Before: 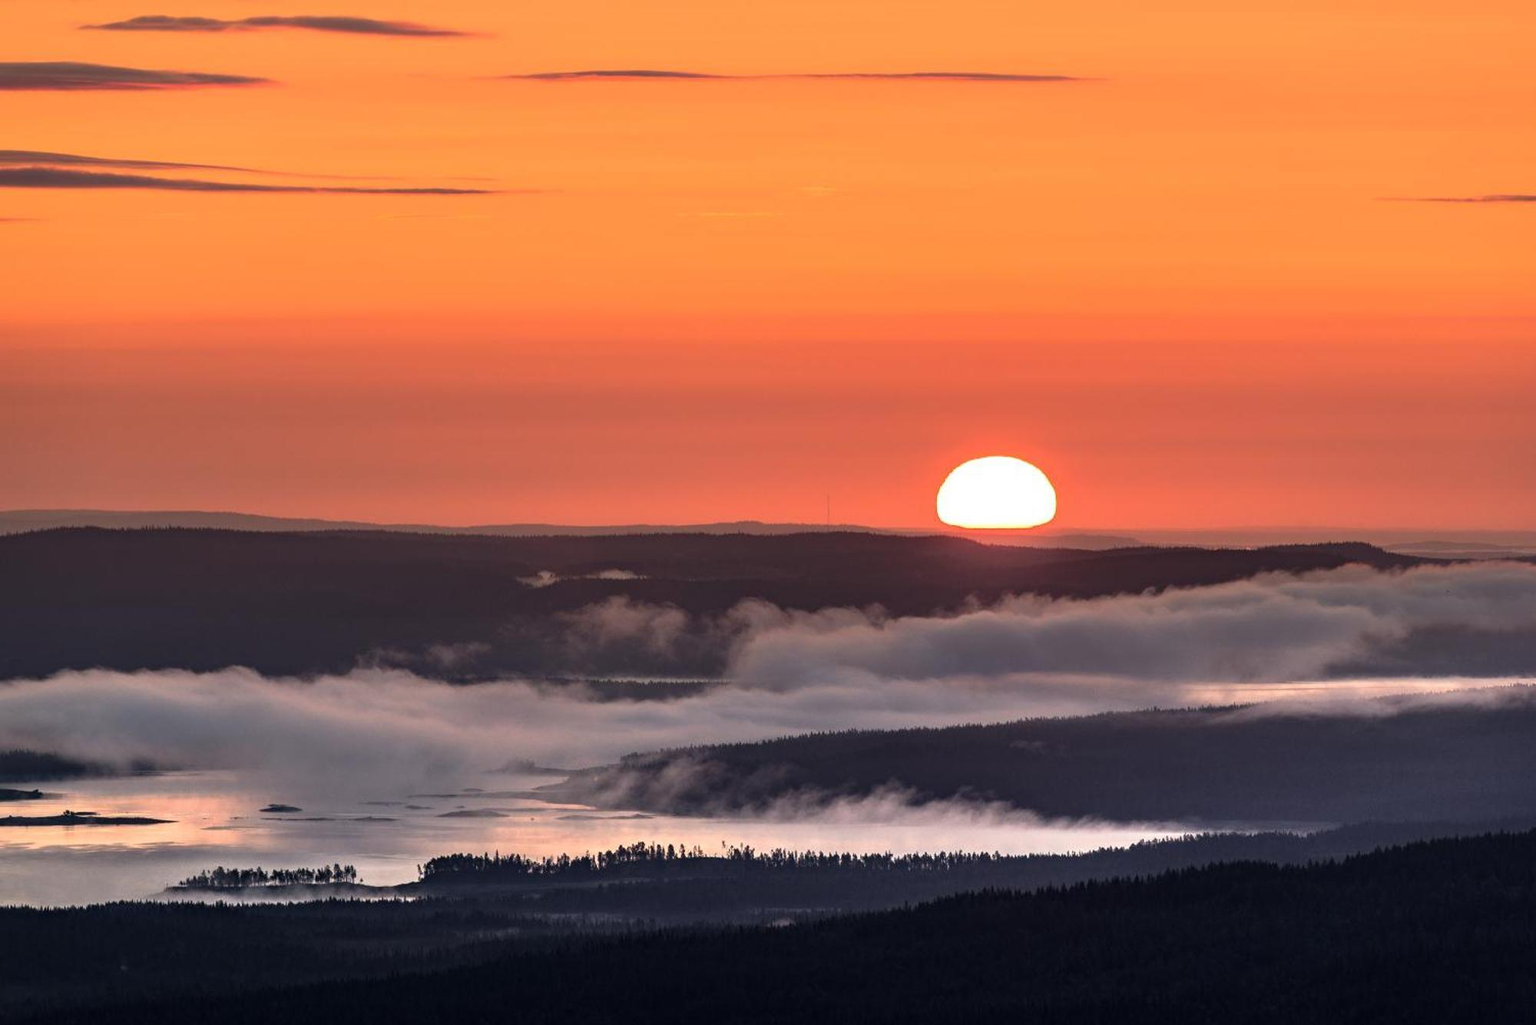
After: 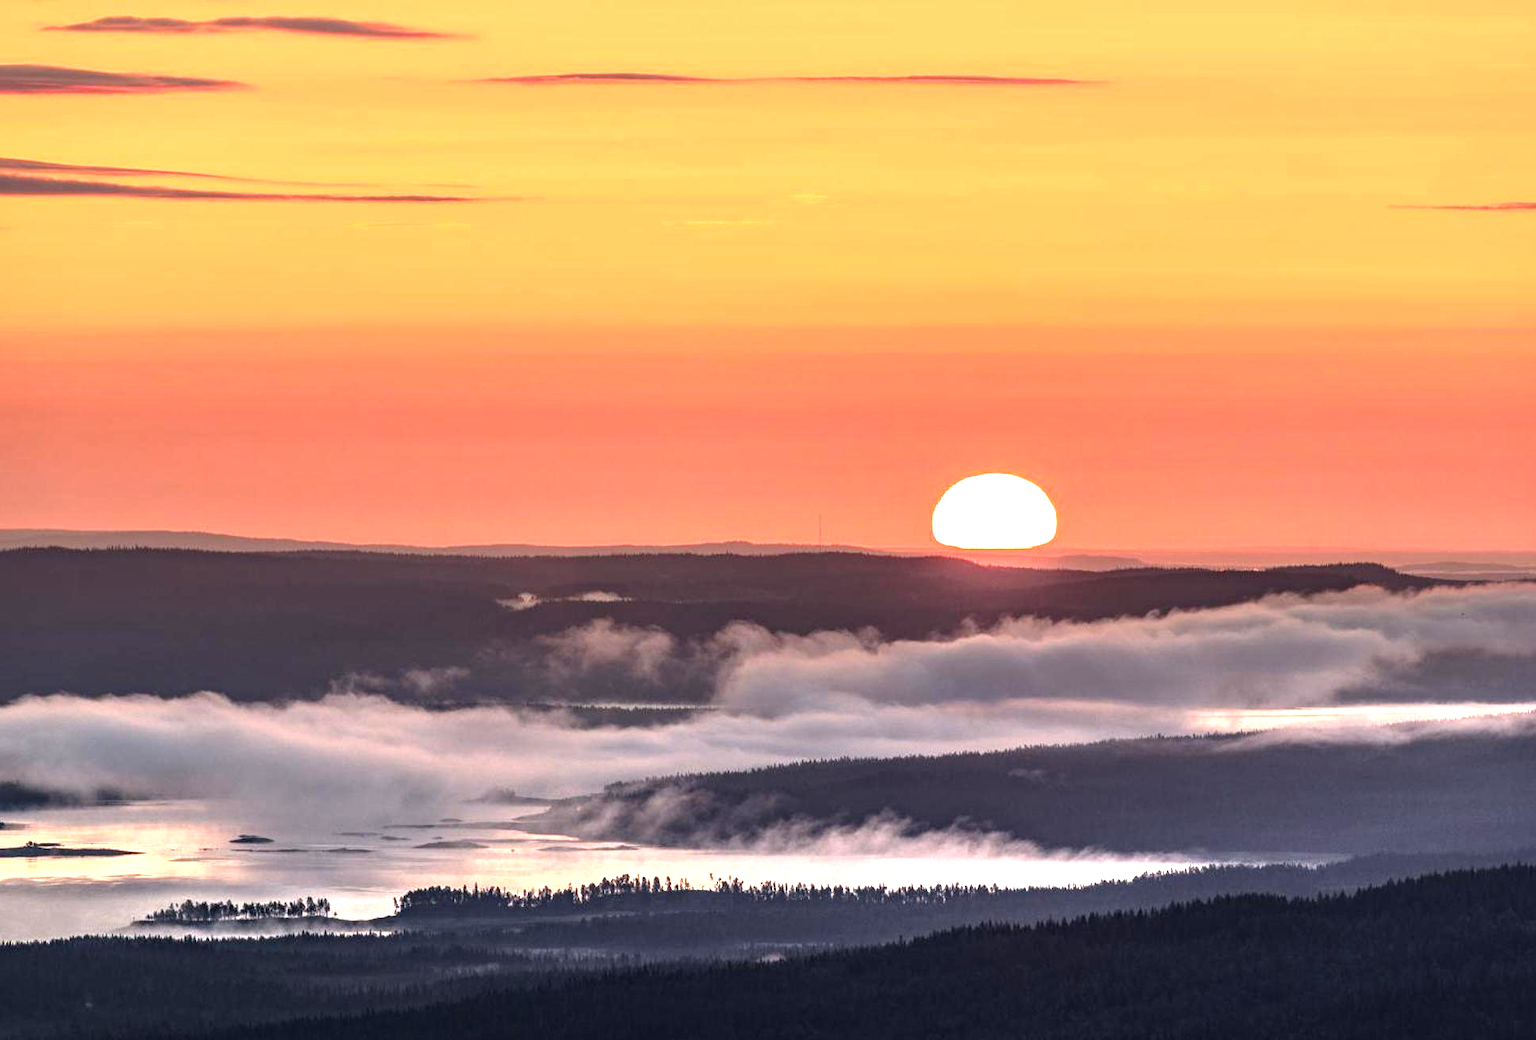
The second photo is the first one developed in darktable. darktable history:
crop and rotate: left 2.536%, right 1.107%, bottom 2.246%
local contrast: on, module defaults
exposure: black level correction 0, exposure 1.1 EV, compensate exposure bias true, compensate highlight preservation false
